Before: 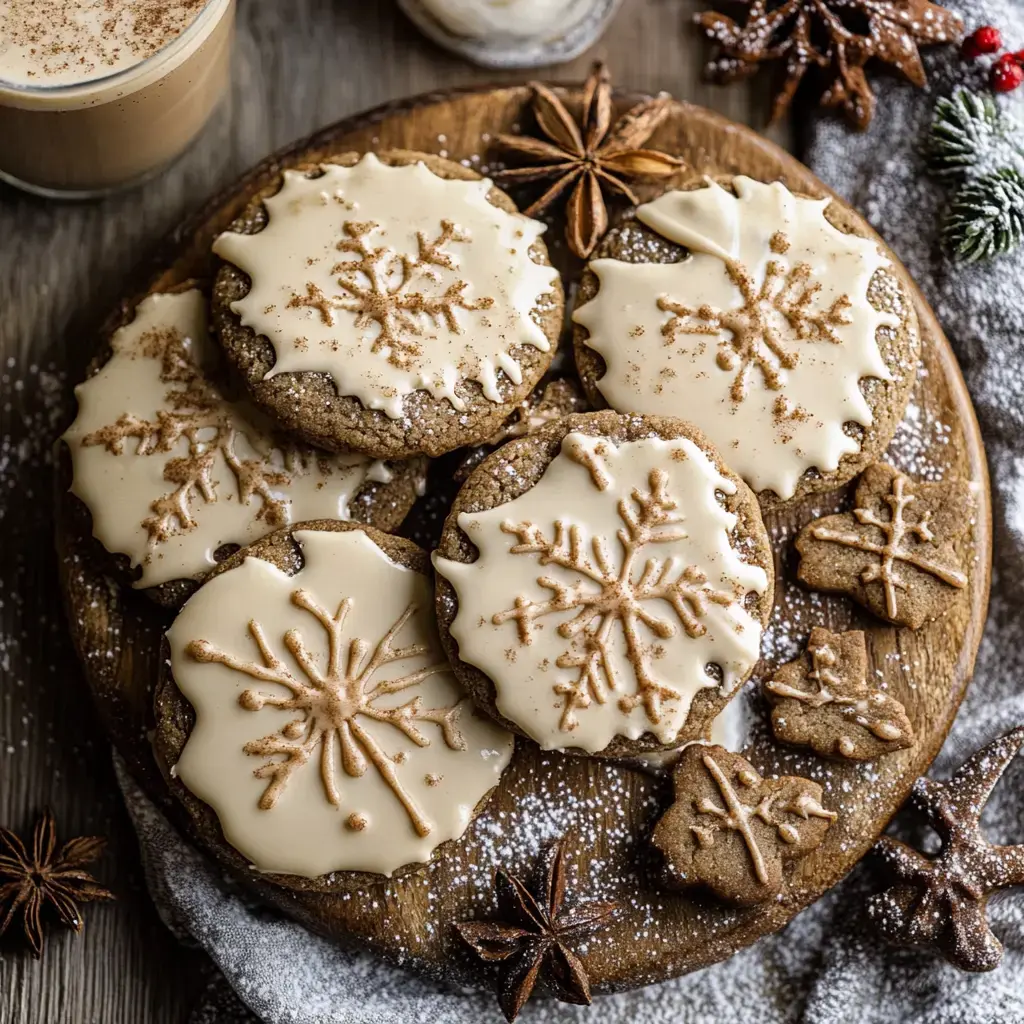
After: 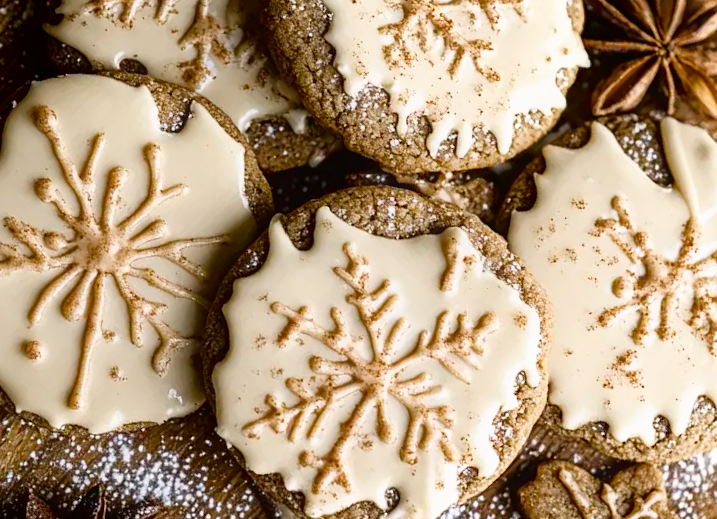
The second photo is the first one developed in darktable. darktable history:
crop and rotate: angle -45.23°, top 16.652%, right 0.846%, bottom 11.632%
exposure: black level correction 0.001, exposure 0.194 EV, compensate highlight preservation false
sharpen: radius 2.888, amount 0.852, threshold 47.503
shadows and highlights: shadows -63.83, white point adjustment -5.24, highlights 59.62
contrast brightness saturation: saturation -0.057
color balance rgb: shadows lift › hue 85.58°, perceptual saturation grading › global saturation 20%, perceptual saturation grading › highlights -25.2%, perceptual saturation grading › shadows 24.554%, global vibrance 14.959%
contrast equalizer: octaves 7, y [[0.439, 0.44, 0.442, 0.457, 0.493, 0.498], [0.5 ×6], [0.5 ×6], [0 ×6], [0 ×6]]
